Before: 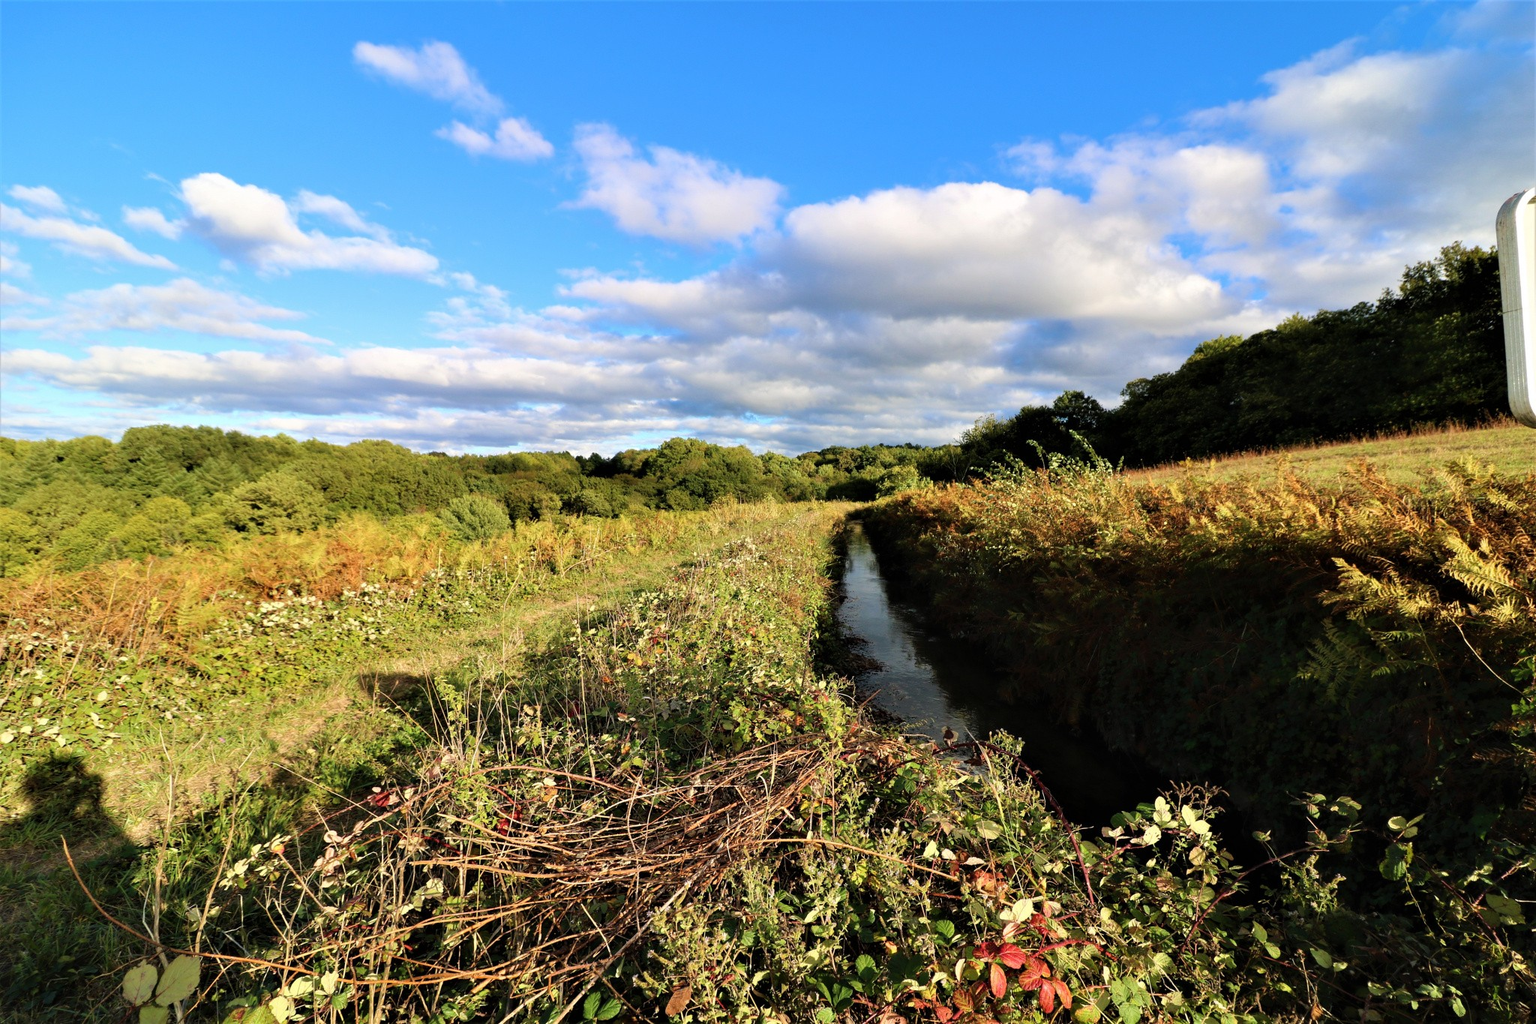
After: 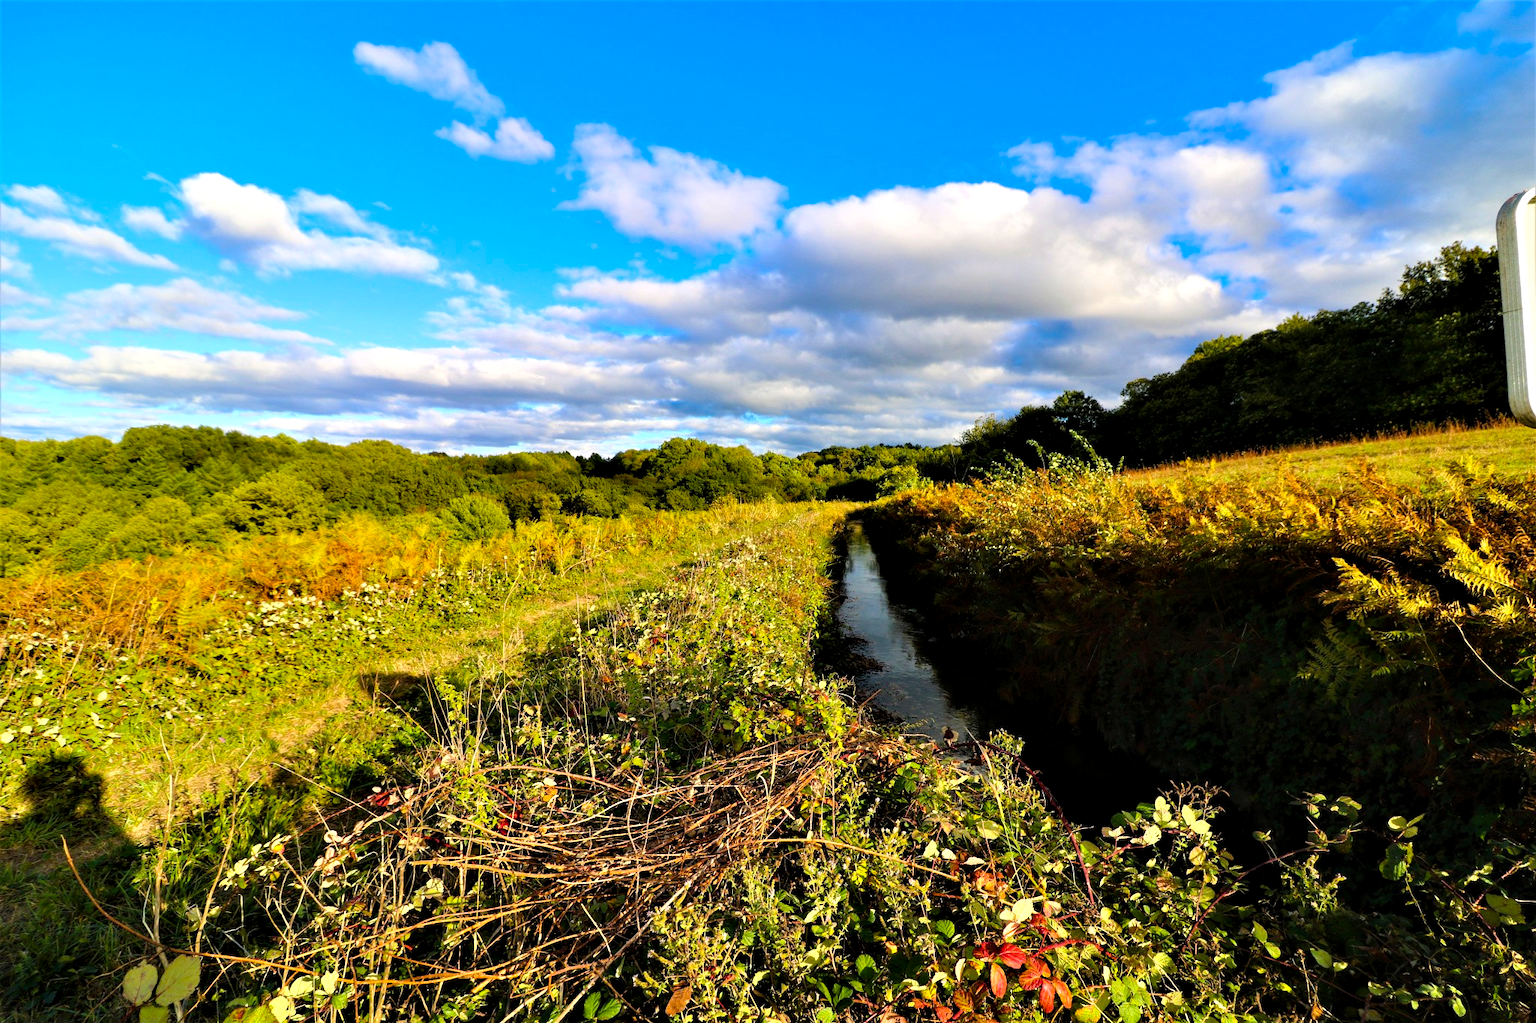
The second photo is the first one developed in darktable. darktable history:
contrast equalizer: octaves 7, y [[0.535, 0.543, 0.548, 0.548, 0.542, 0.532], [0.5 ×6], [0.5 ×6], [0 ×6], [0 ×6]]
color balance rgb: shadows lift › hue 86.29°, global offset › hue 171.43°, linear chroma grading › global chroma 15.348%, perceptual saturation grading › global saturation 18.142%, global vibrance 15.541%
